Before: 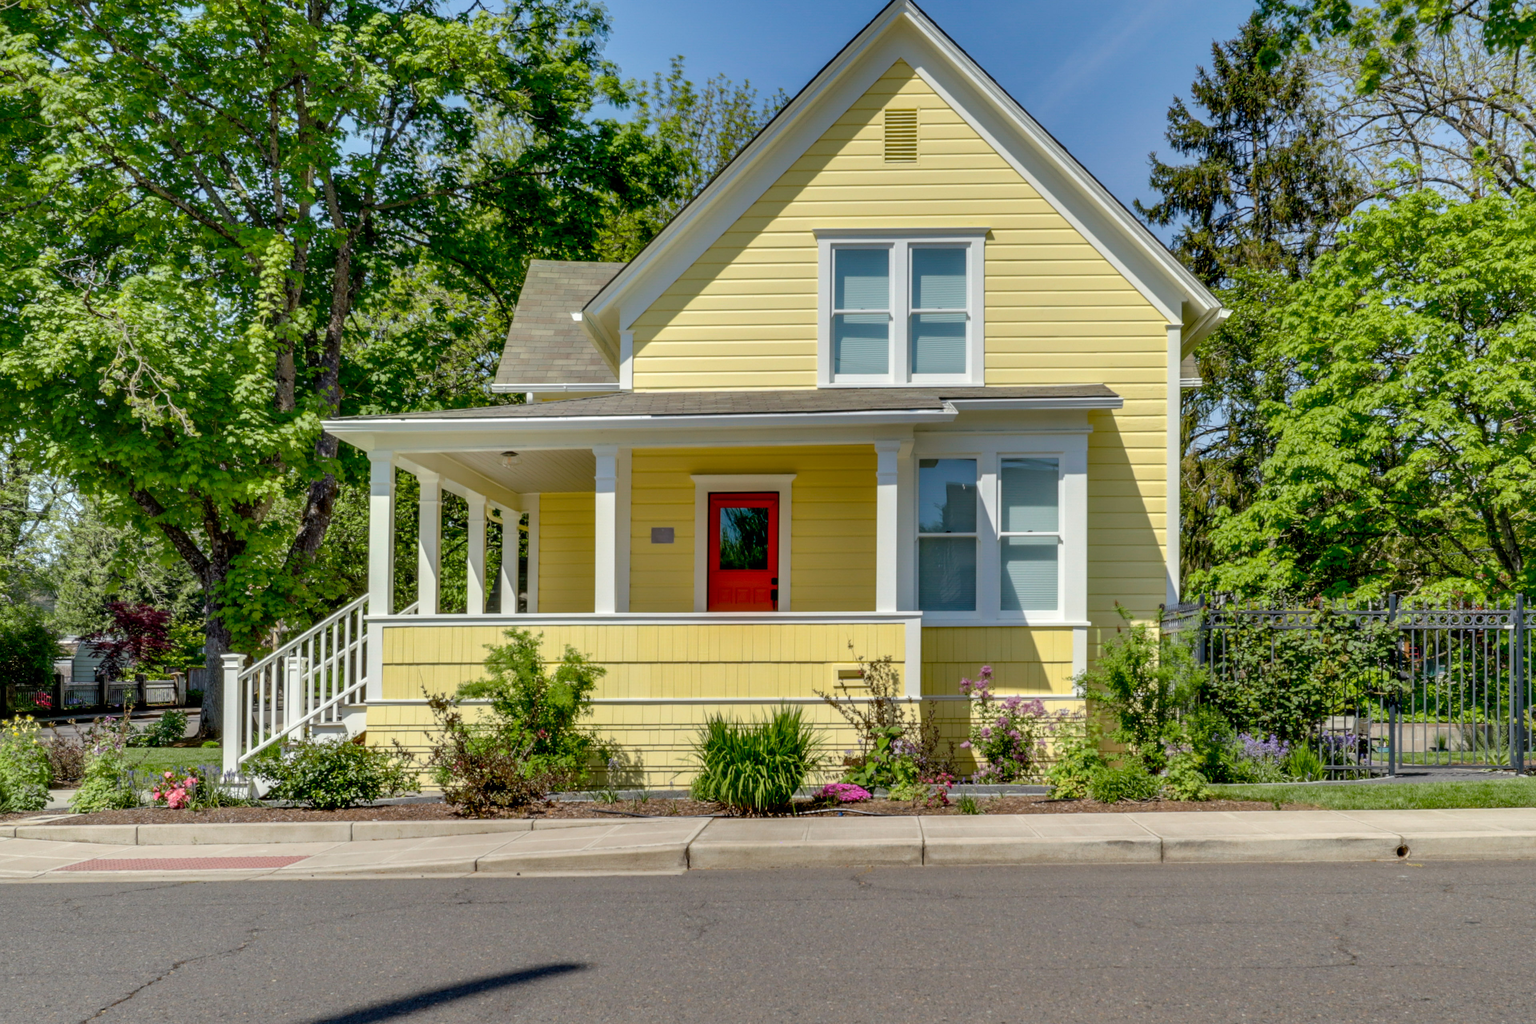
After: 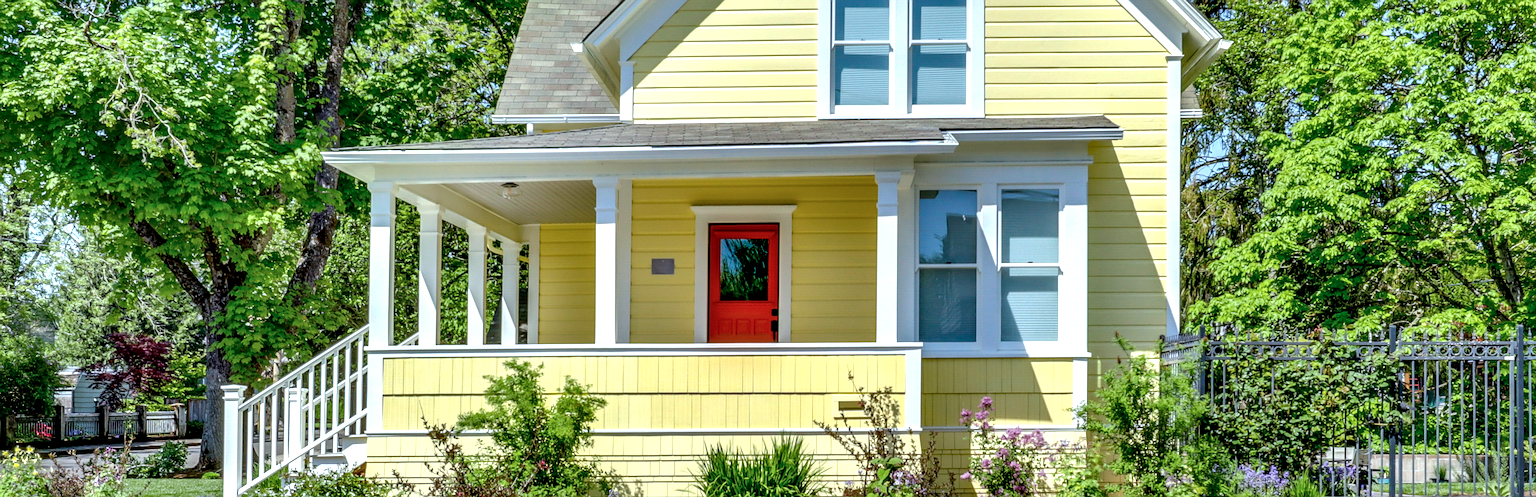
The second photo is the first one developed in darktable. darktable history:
shadows and highlights: shadows 32.01, highlights -31.69, soften with gaussian
exposure: exposure 0.6 EV, compensate highlight preservation false
color calibration: x 0.37, y 0.377, temperature 4290.86 K
sharpen: on, module defaults
crop and rotate: top 26.296%, bottom 25.092%
local contrast: detail 130%
